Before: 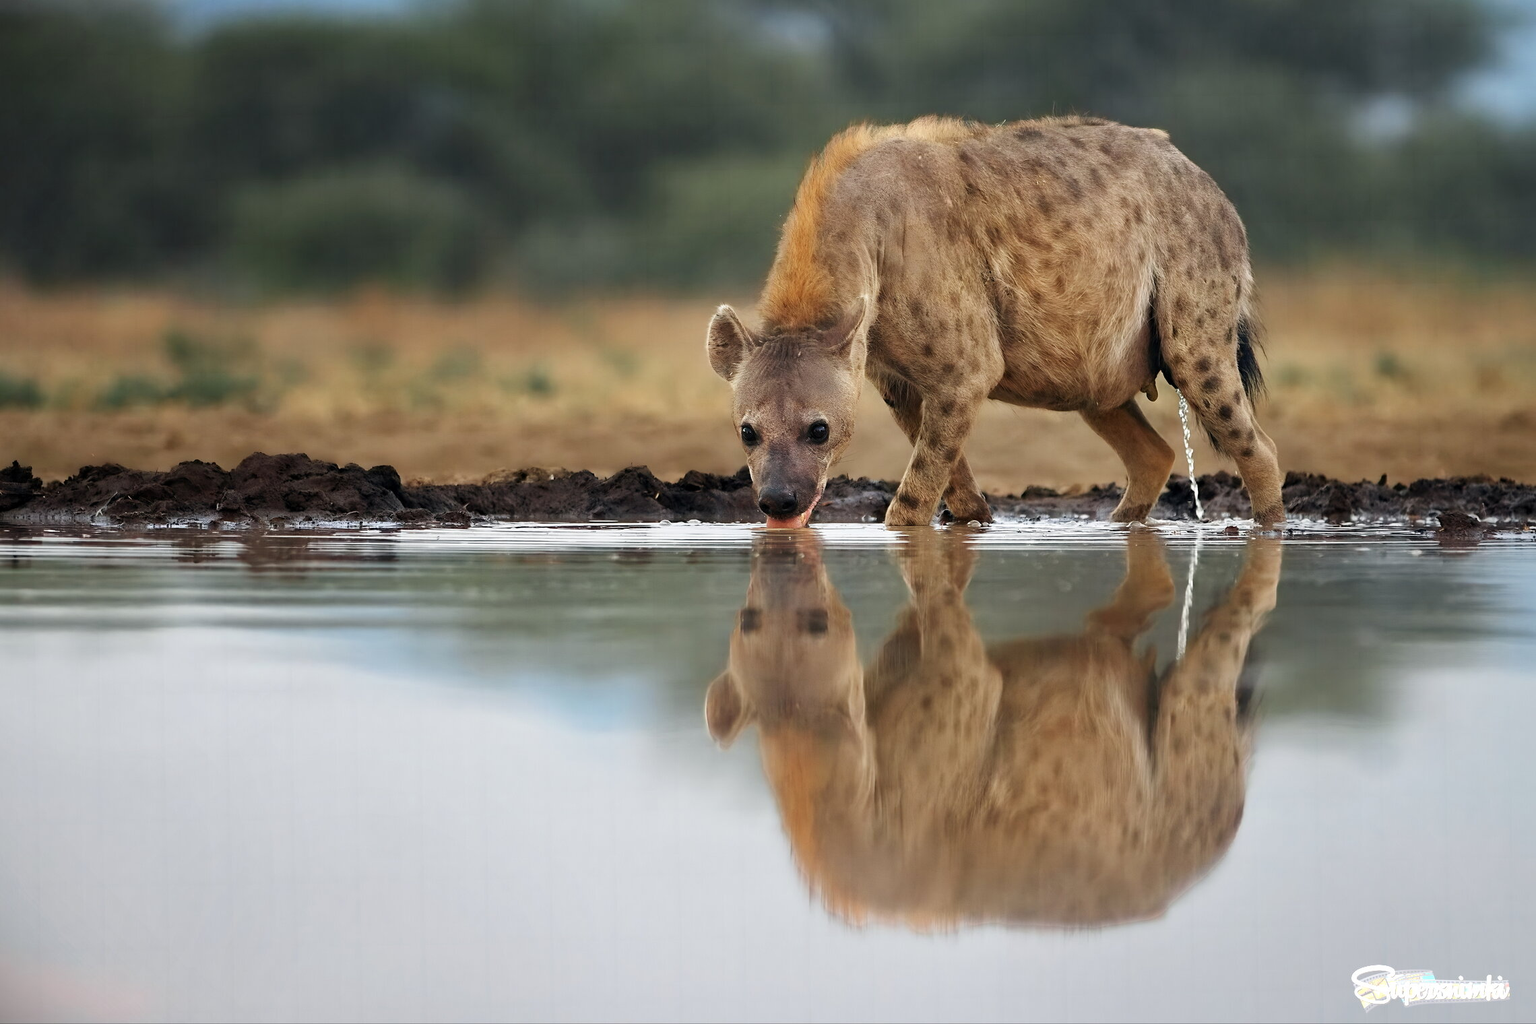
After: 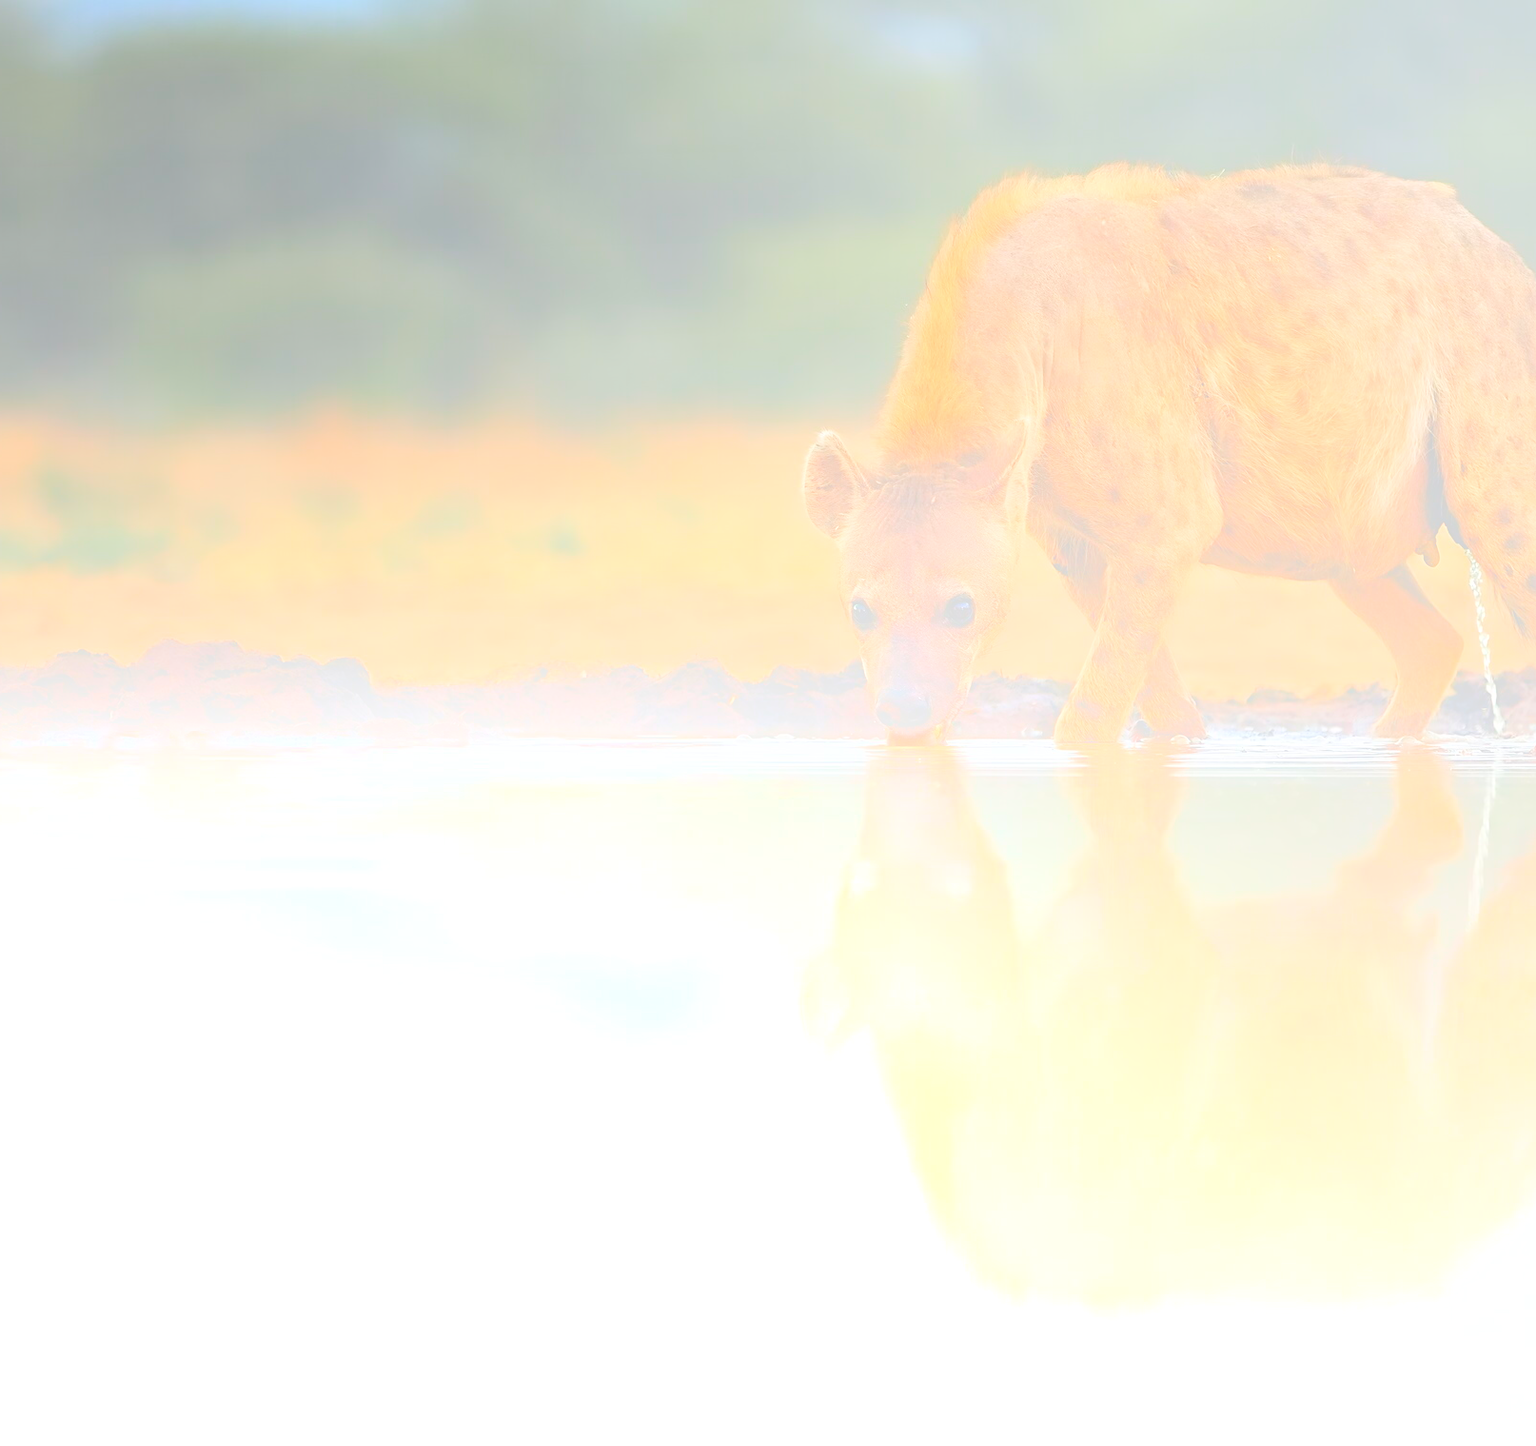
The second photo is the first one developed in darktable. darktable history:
bloom: size 85%, threshold 5%, strength 85%
crop and rotate: left 9.061%, right 20.142%
sharpen: amount 0.2
